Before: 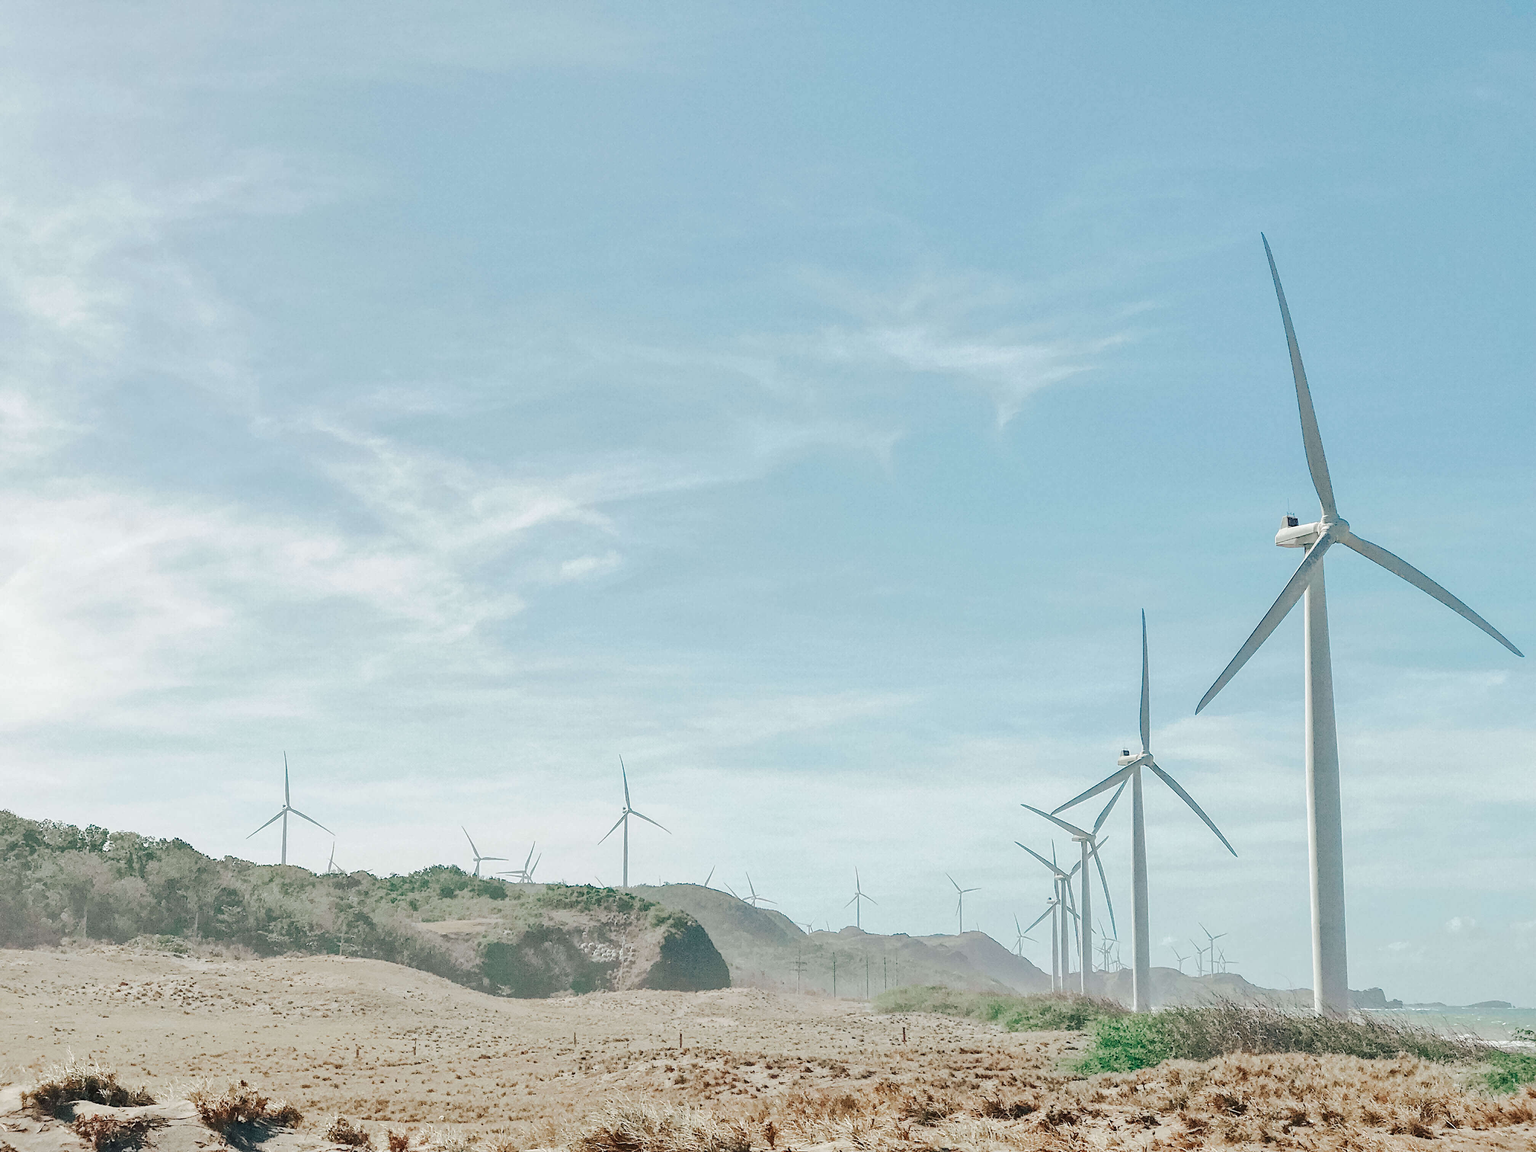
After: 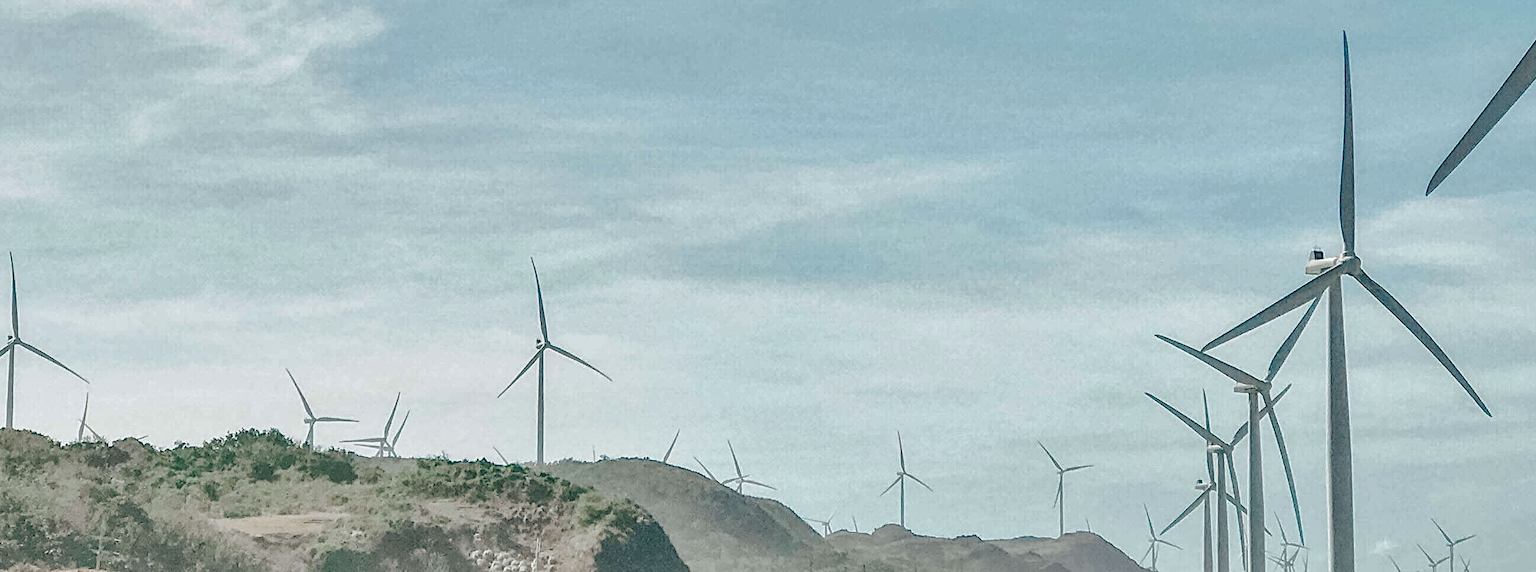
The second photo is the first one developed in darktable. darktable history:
crop: left 18.091%, top 51.13%, right 17.525%, bottom 16.85%
shadows and highlights: shadows color adjustment 97.66%, soften with gaussian
local contrast: on, module defaults
